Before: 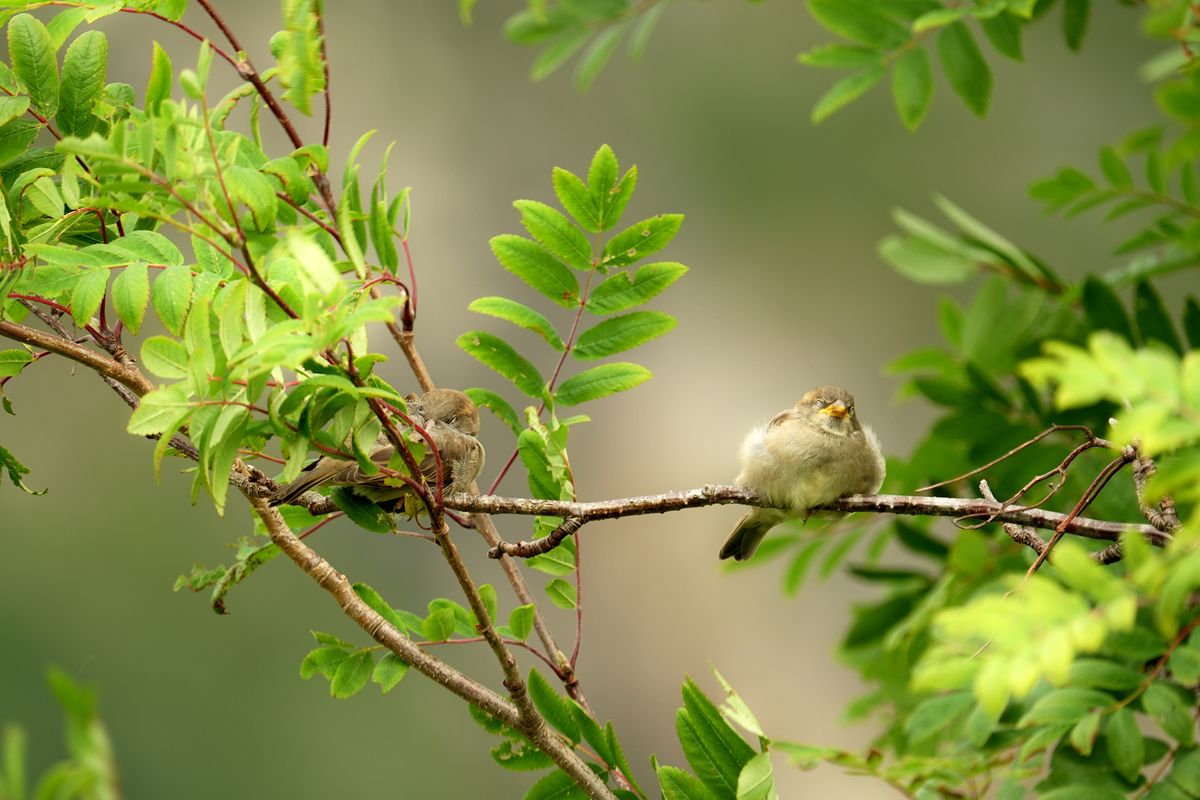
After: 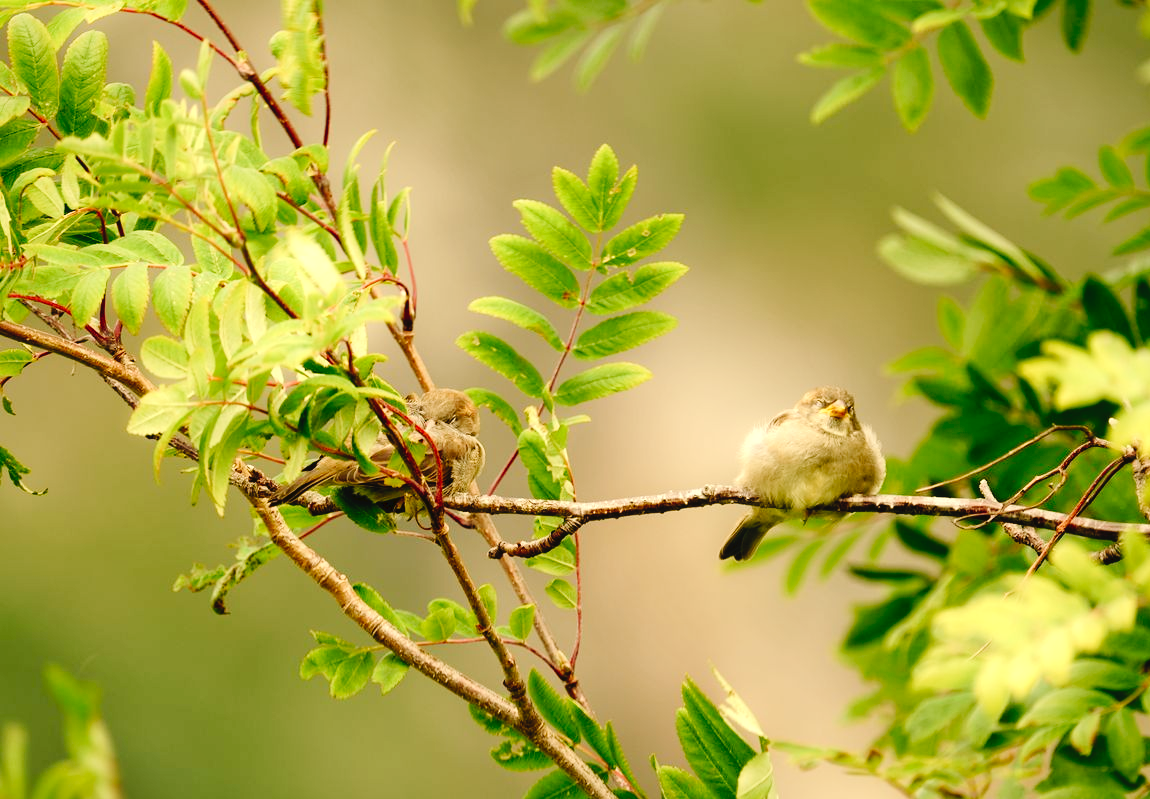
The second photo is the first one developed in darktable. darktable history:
tone curve: curves: ch0 [(0, 0) (0.003, 0.044) (0.011, 0.045) (0.025, 0.048) (0.044, 0.051) (0.069, 0.065) (0.1, 0.08) (0.136, 0.108) (0.177, 0.152) (0.224, 0.216) (0.277, 0.305) (0.335, 0.392) (0.399, 0.481) (0.468, 0.579) (0.543, 0.658) (0.623, 0.729) (0.709, 0.8) (0.801, 0.867) (0.898, 0.93) (1, 1)], preserve colors none
white balance: red 1.123, blue 0.83
local contrast: mode bilateral grid, contrast 20, coarseness 50, detail 120%, midtone range 0.2
crop: right 4.126%, bottom 0.031%
